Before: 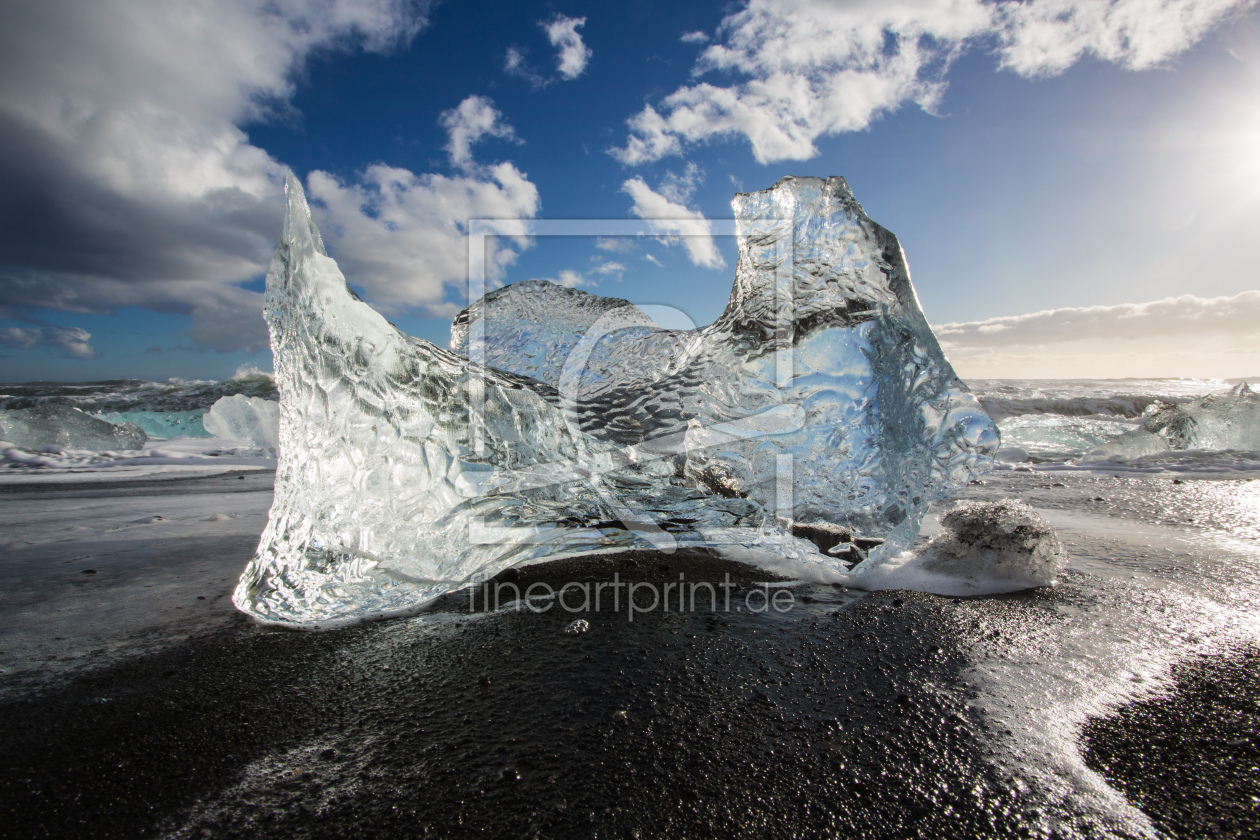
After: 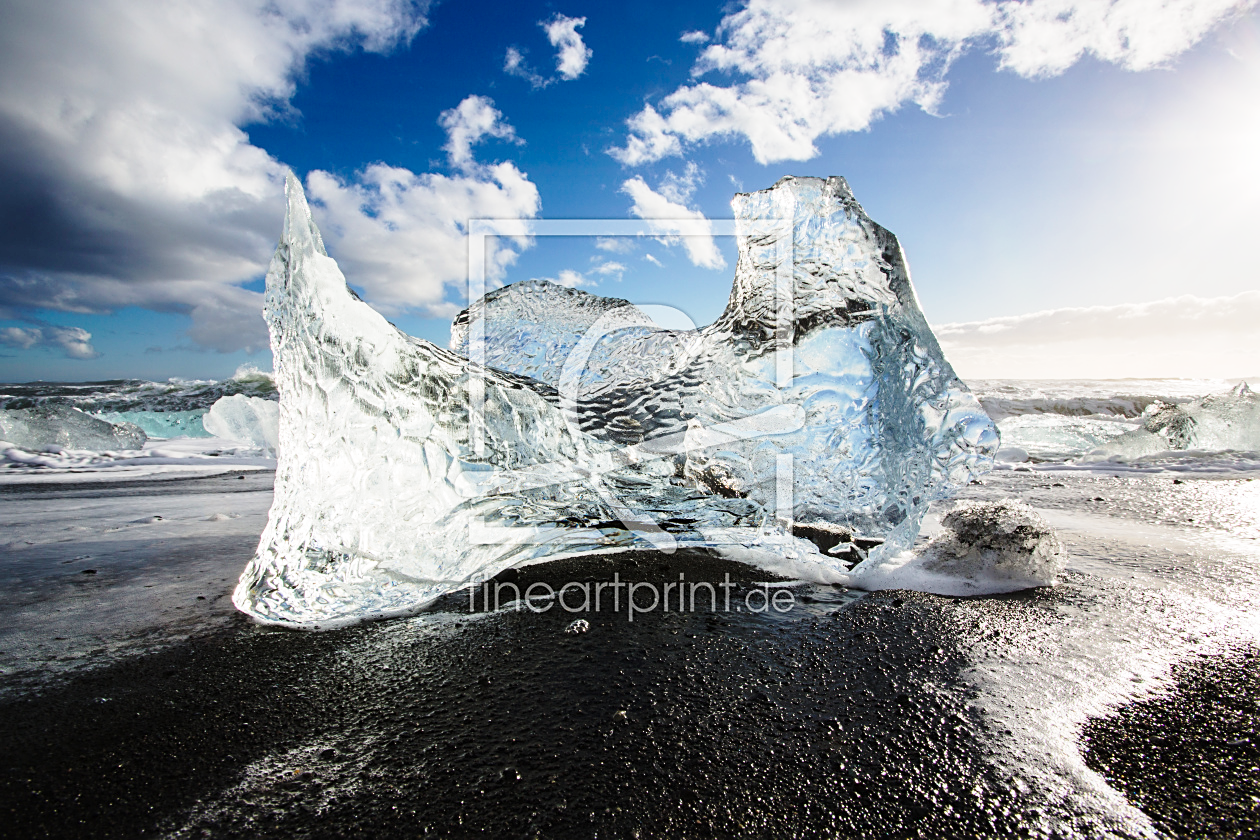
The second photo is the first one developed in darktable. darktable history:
exposure: compensate highlight preservation false
sharpen: on, module defaults
base curve: curves: ch0 [(0, 0) (0.028, 0.03) (0.121, 0.232) (0.46, 0.748) (0.859, 0.968) (1, 1)], preserve colors none
